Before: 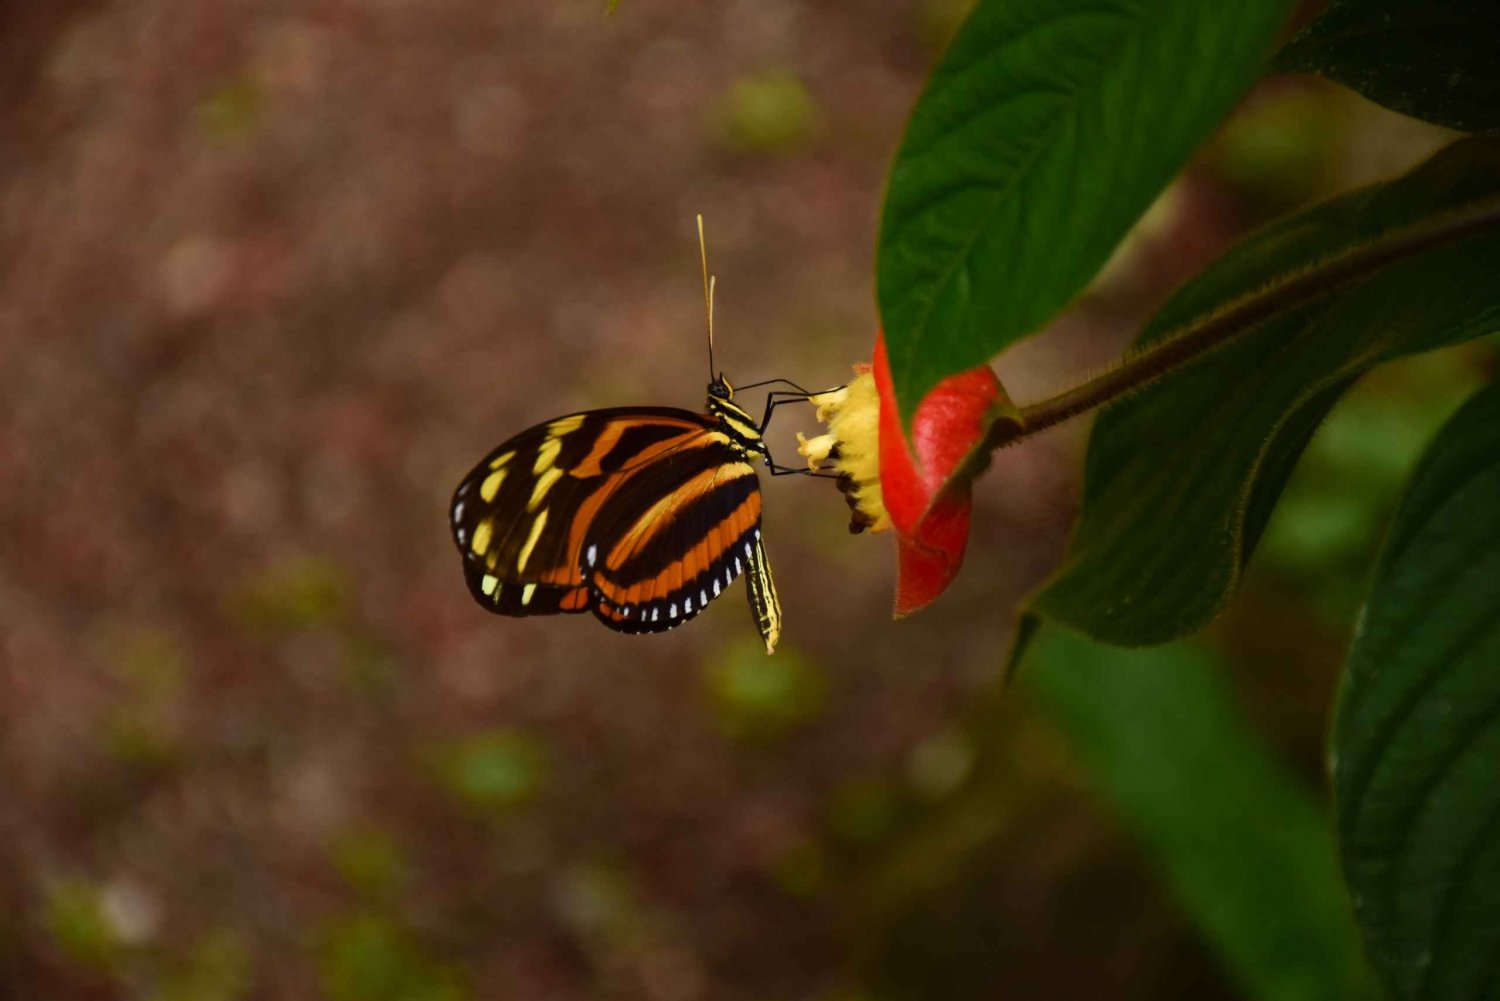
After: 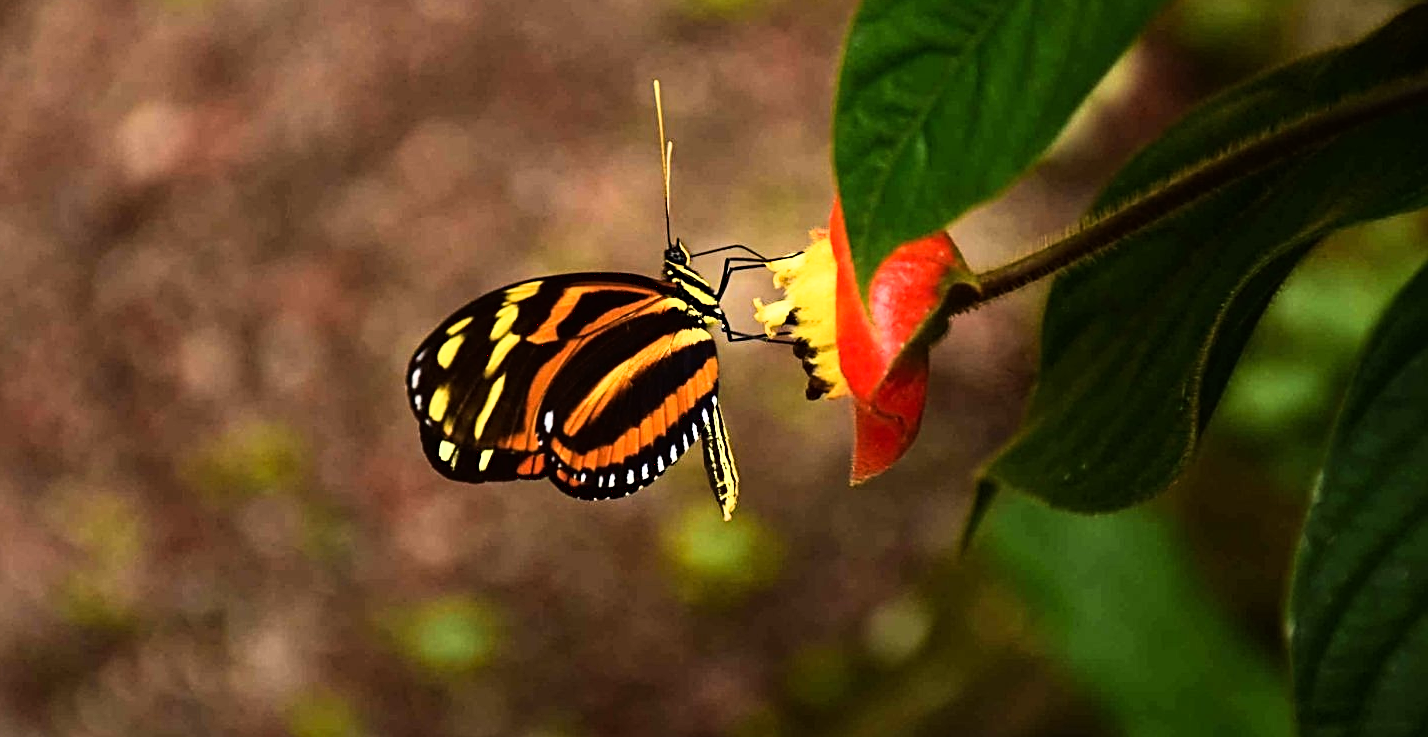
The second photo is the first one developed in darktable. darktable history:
base curve: curves: ch0 [(0, 0) (0.007, 0.004) (0.027, 0.03) (0.046, 0.07) (0.207, 0.54) (0.442, 0.872) (0.673, 0.972) (1, 1)]
sharpen: radius 2.562, amount 0.64
crop and rotate: left 2.876%, top 13.422%, right 1.883%, bottom 12.853%
